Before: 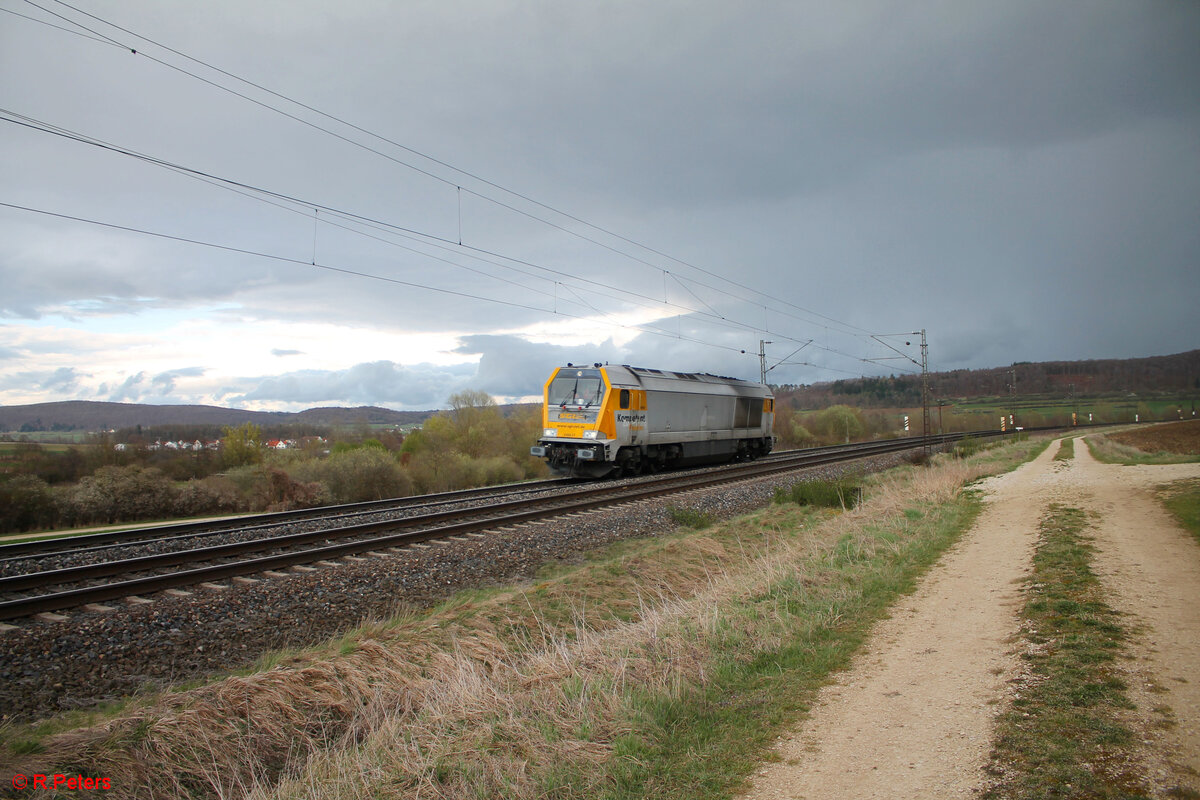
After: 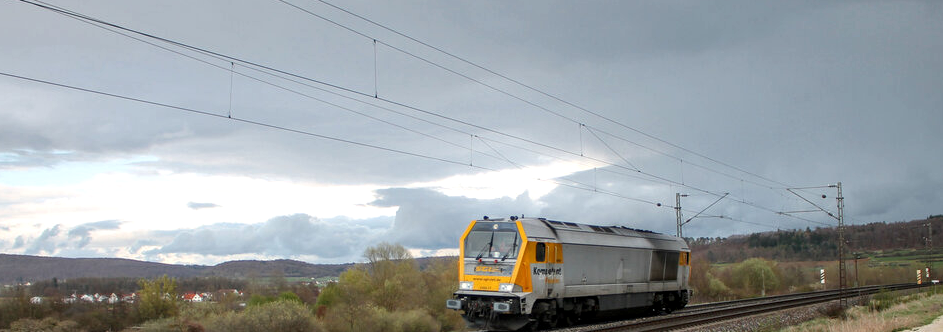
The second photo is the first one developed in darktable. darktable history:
crop: left 7.036%, top 18.398%, right 14.379%, bottom 40.043%
local contrast: detail 130%
